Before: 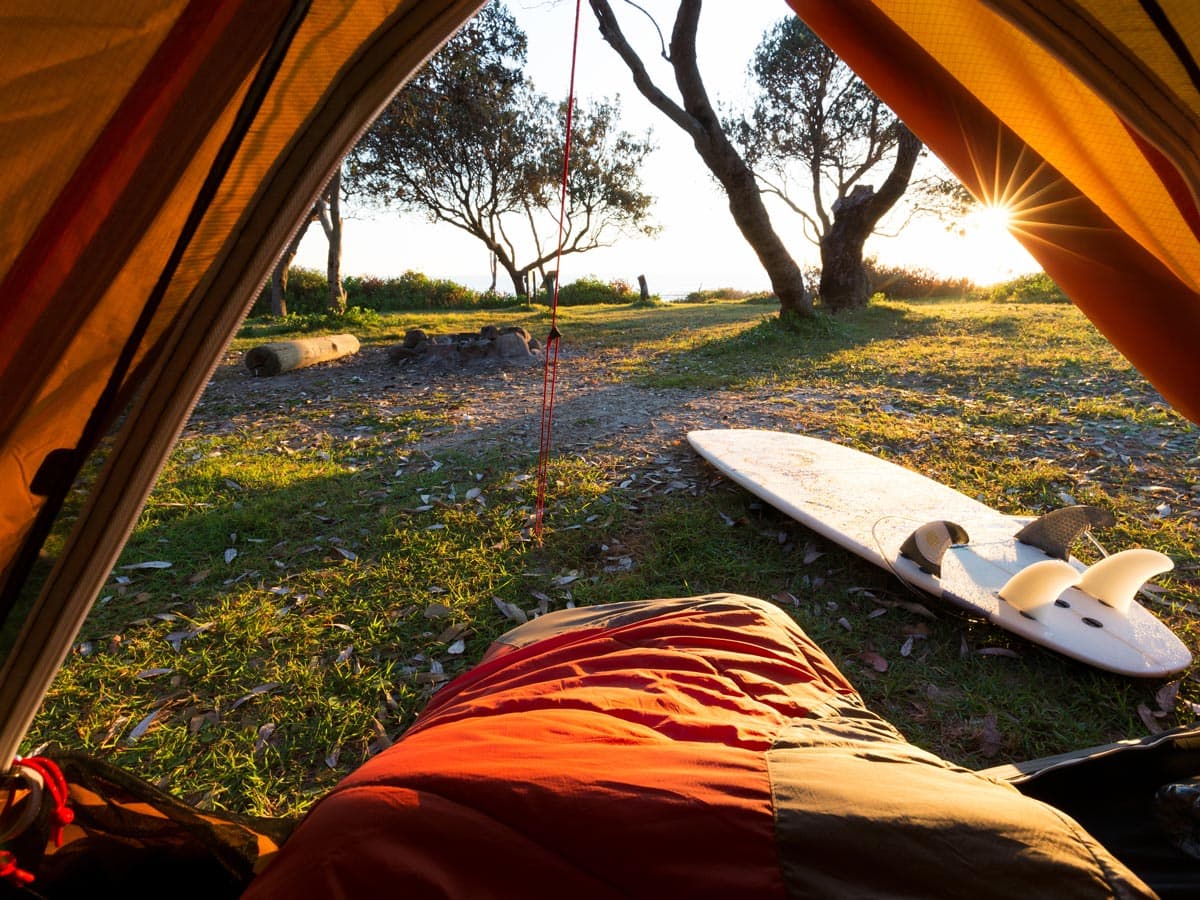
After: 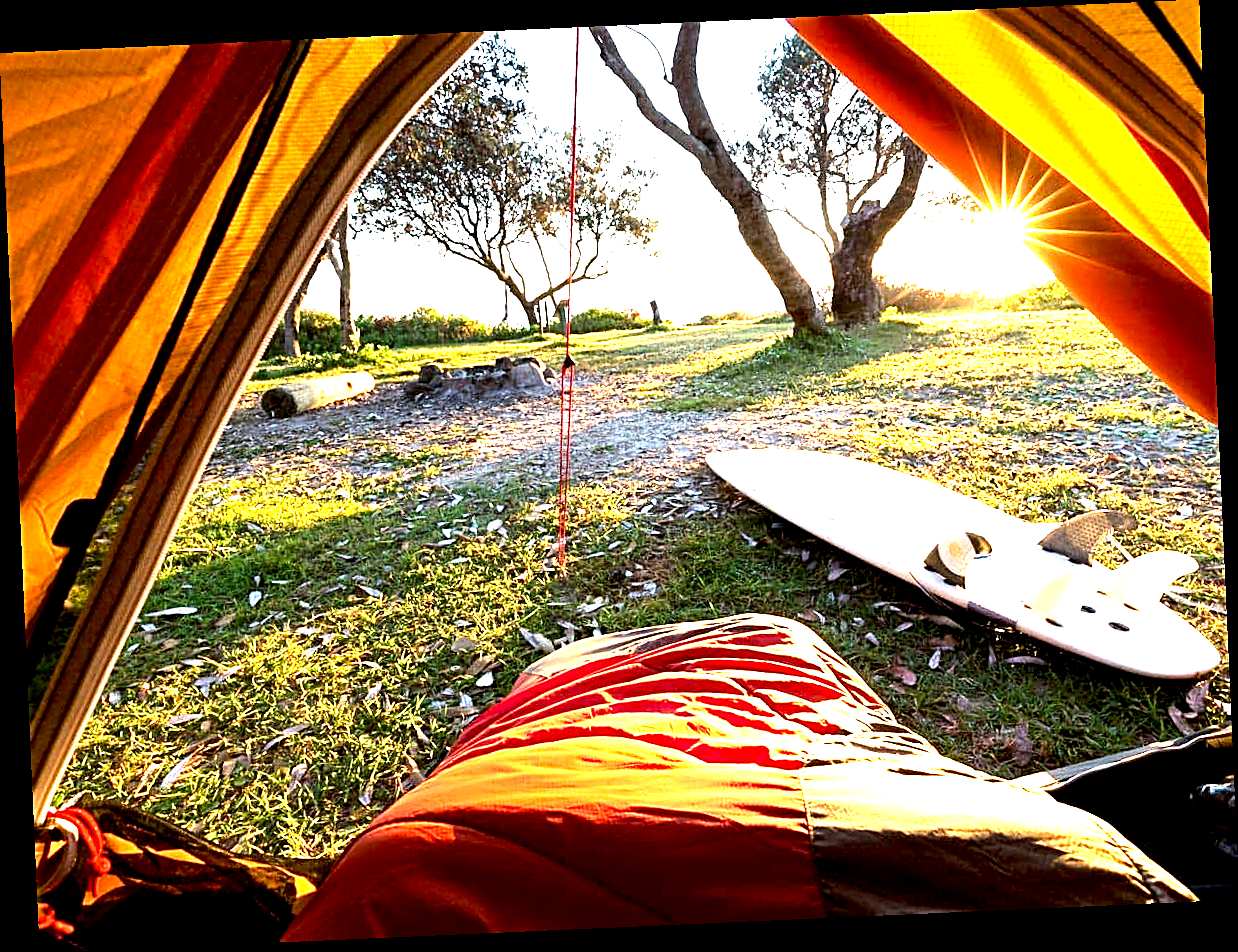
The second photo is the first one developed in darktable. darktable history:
rotate and perspective: rotation -2.56°, automatic cropping off
exposure: black level correction 0.005, exposure 2.084 EV, compensate highlight preservation false
tone equalizer: -8 EV -0.417 EV, -7 EV -0.389 EV, -6 EV -0.333 EV, -5 EV -0.222 EV, -3 EV 0.222 EV, -2 EV 0.333 EV, -1 EV 0.389 EV, +0 EV 0.417 EV, edges refinement/feathering 500, mask exposure compensation -1.57 EV, preserve details no
sharpen: radius 2.584, amount 0.688
